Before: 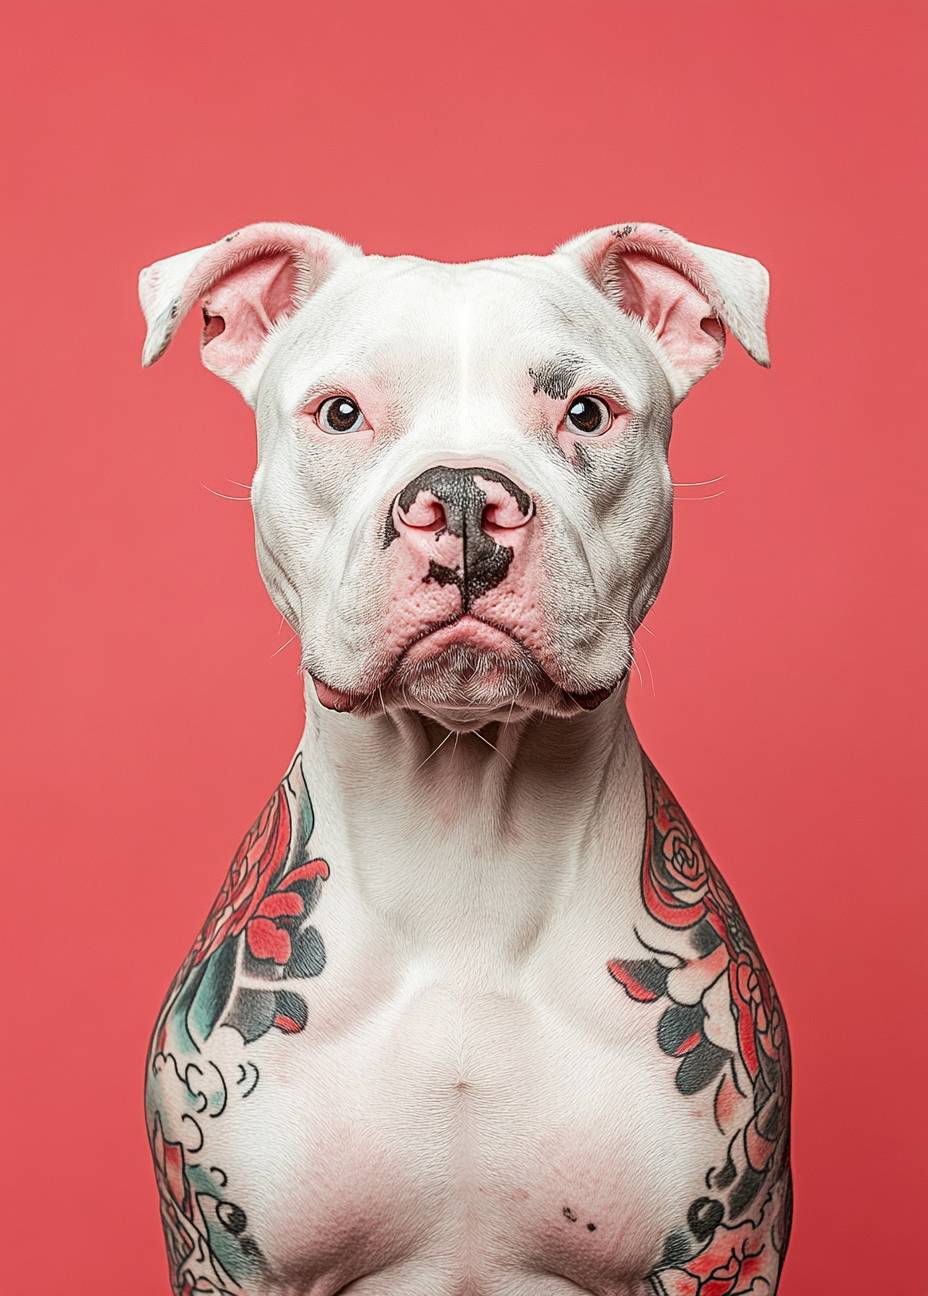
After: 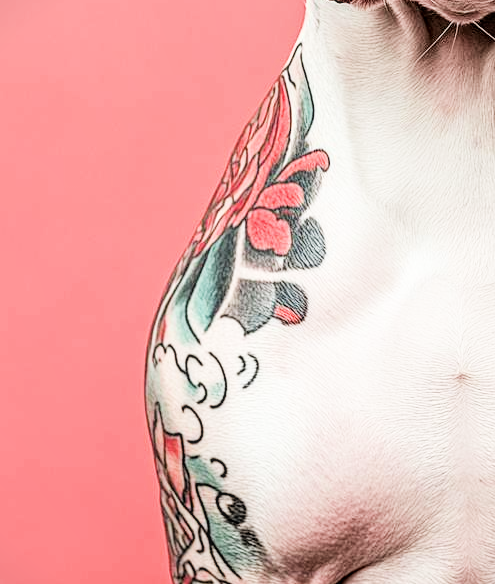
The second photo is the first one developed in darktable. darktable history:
exposure: black level correction 0, exposure 1.1 EV, compensate exposure bias true, compensate highlight preservation false
local contrast: on, module defaults
filmic rgb: black relative exposure -5 EV, hardness 2.88, contrast 1.3, highlights saturation mix -30%
crop and rotate: top 54.778%, right 46.61%, bottom 0.159%
vignetting: fall-off start 116.67%, fall-off radius 59.26%, brightness -0.31, saturation -0.056
